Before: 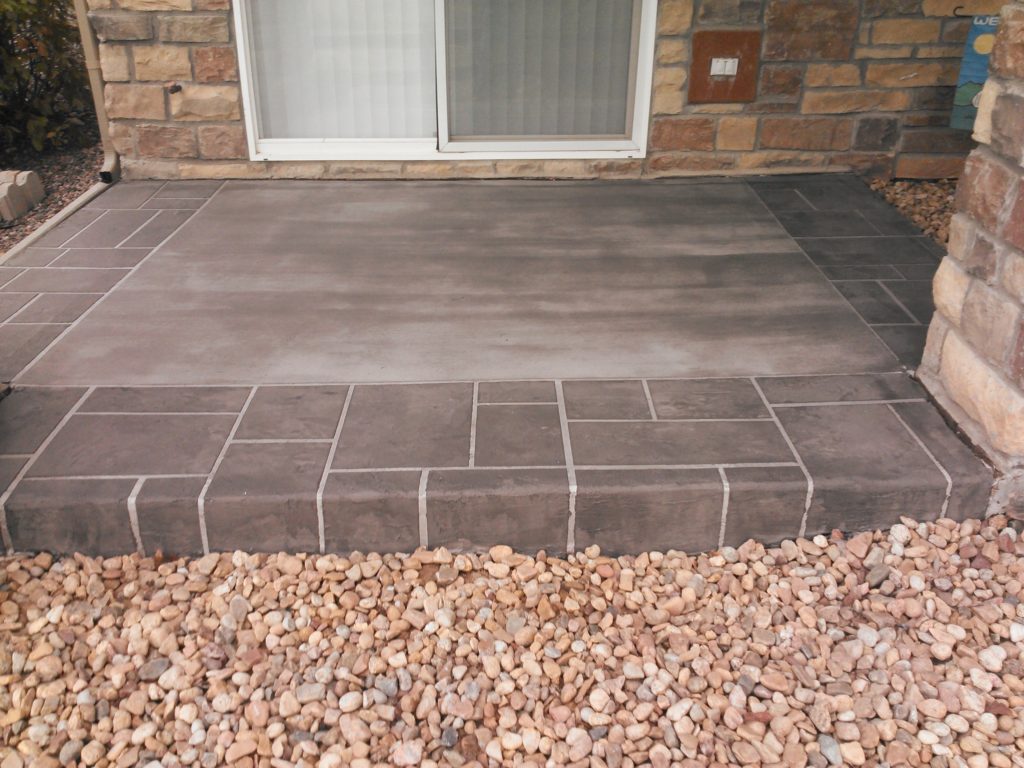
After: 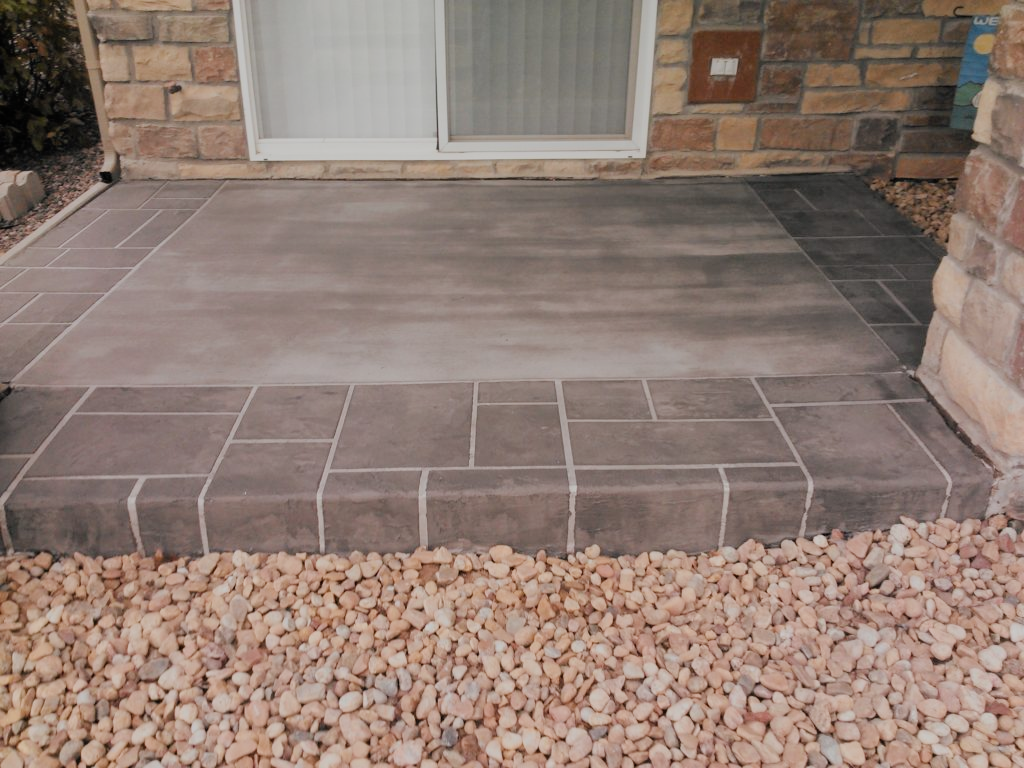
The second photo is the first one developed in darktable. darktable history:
filmic rgb: black relative exposure -6.99 EV, white relative exposure 5.61 EV, hardness 2.87
